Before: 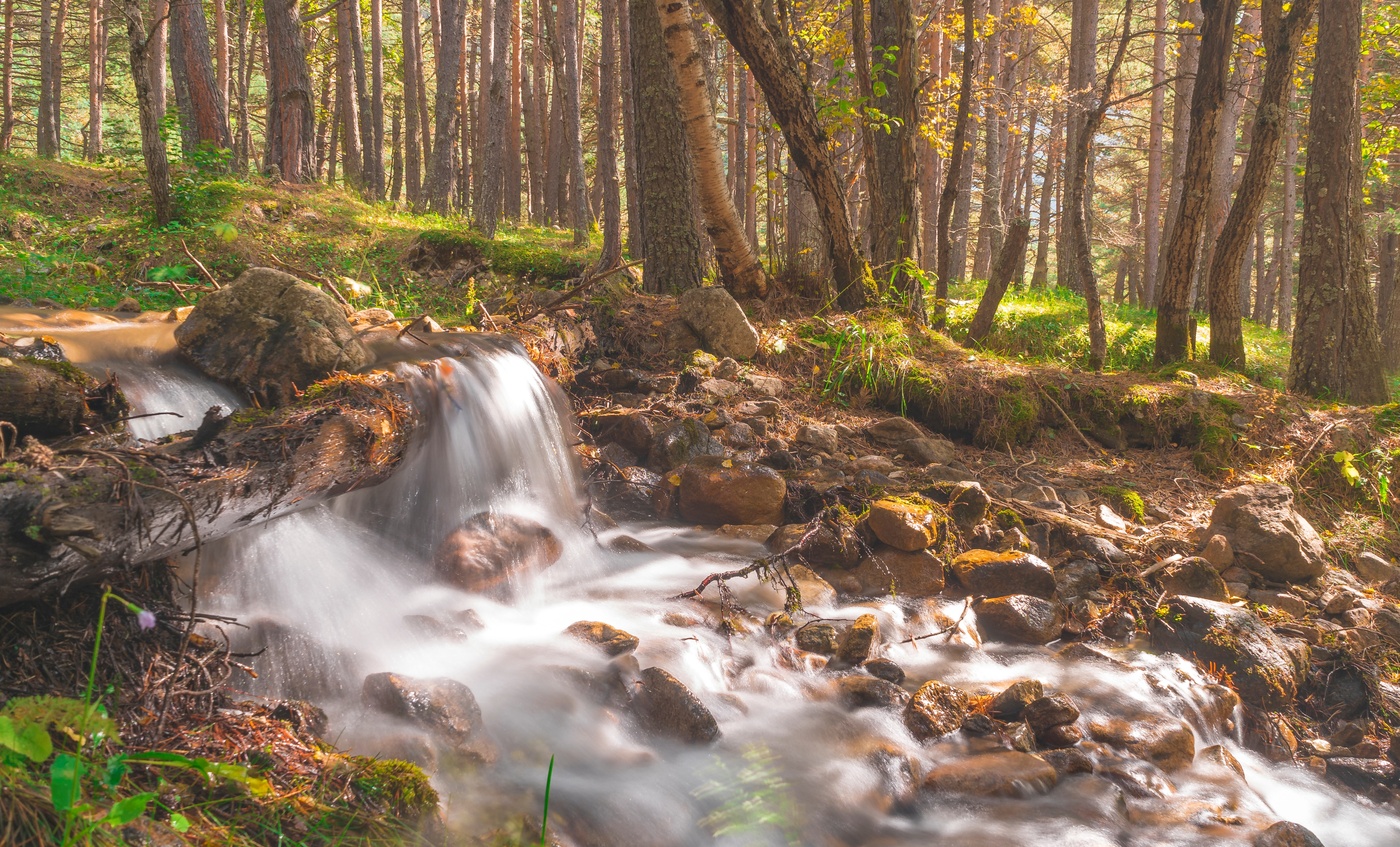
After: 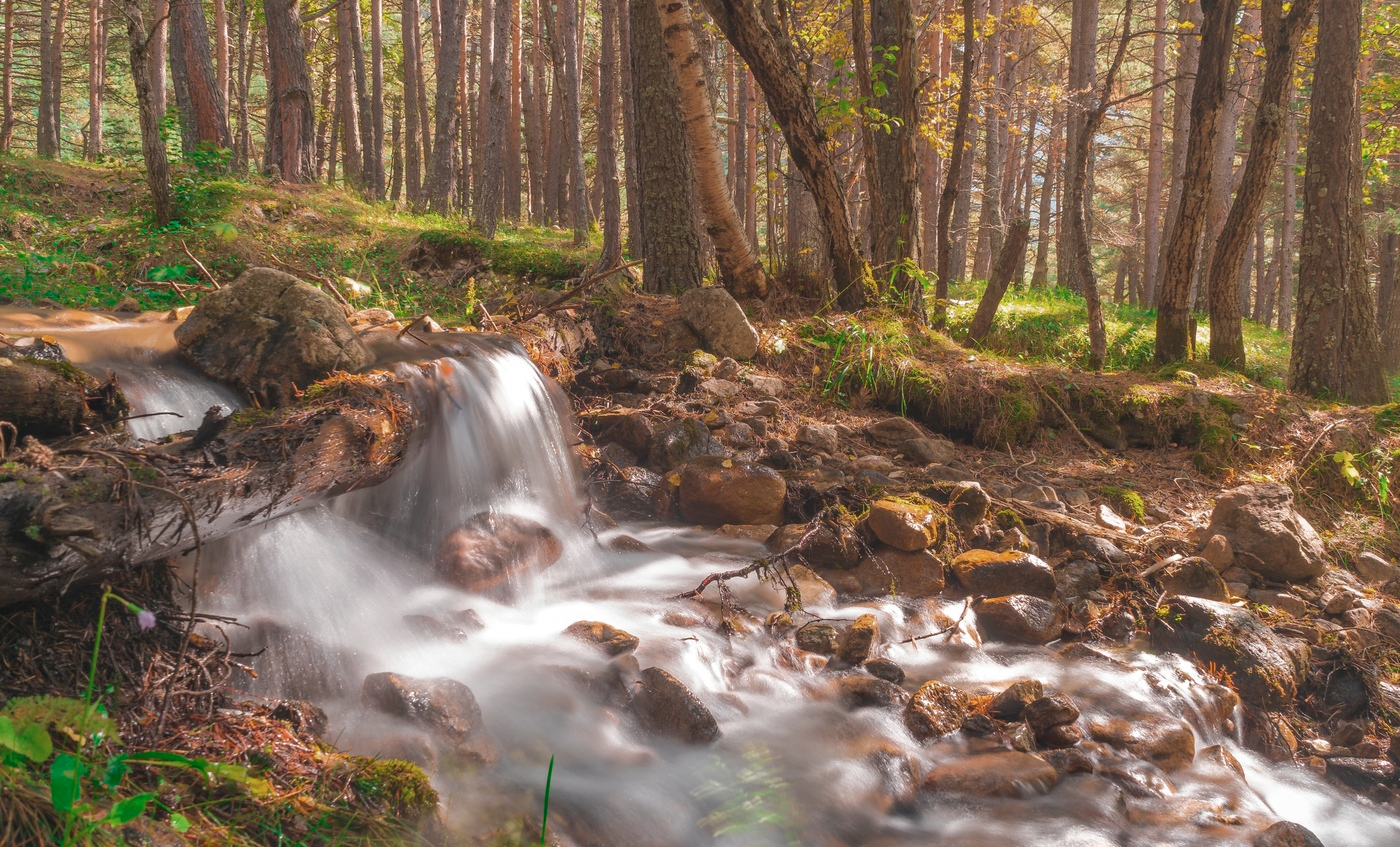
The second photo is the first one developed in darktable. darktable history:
tone curve: curves: ch0 [(0, 0) (0.568, 0.517) (0.8, 0.717) (1, 1)]
color correction: saturation 0.8
